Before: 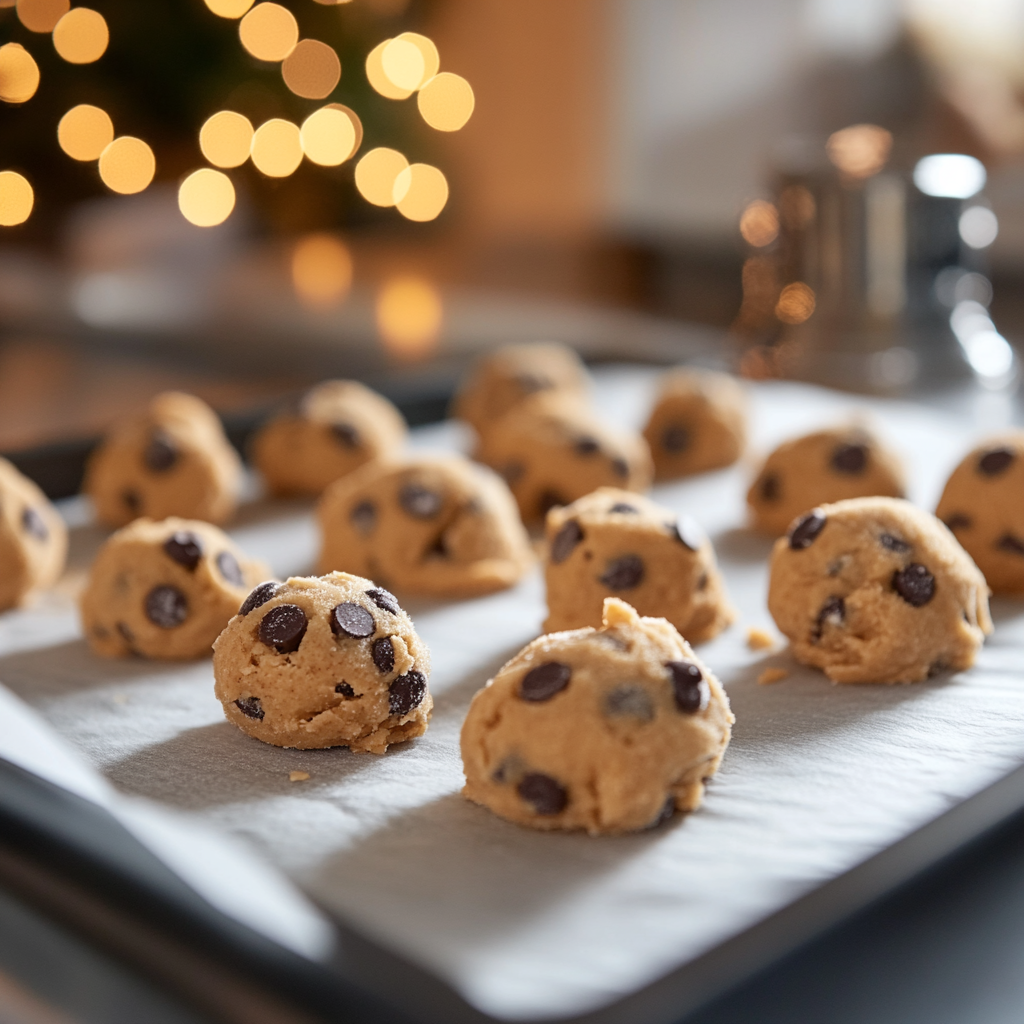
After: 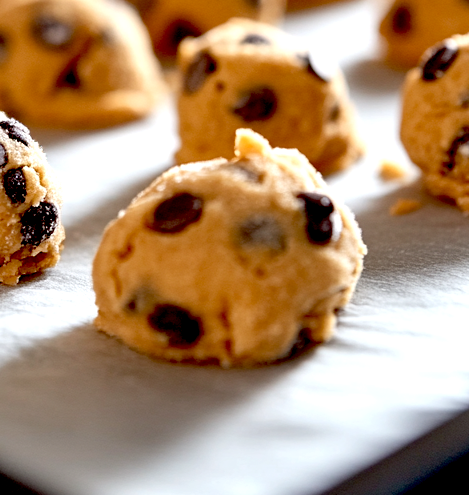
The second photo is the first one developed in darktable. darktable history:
crop: left 35.976%, top 45.819%, right 18.162%, bottom 5.807%
exposure: black level correction 0.04, exposure 0.5 EV, compensate highlight preservation false
shadows and highlights: shadows 75, highlights -60.85, soften with gaussian
